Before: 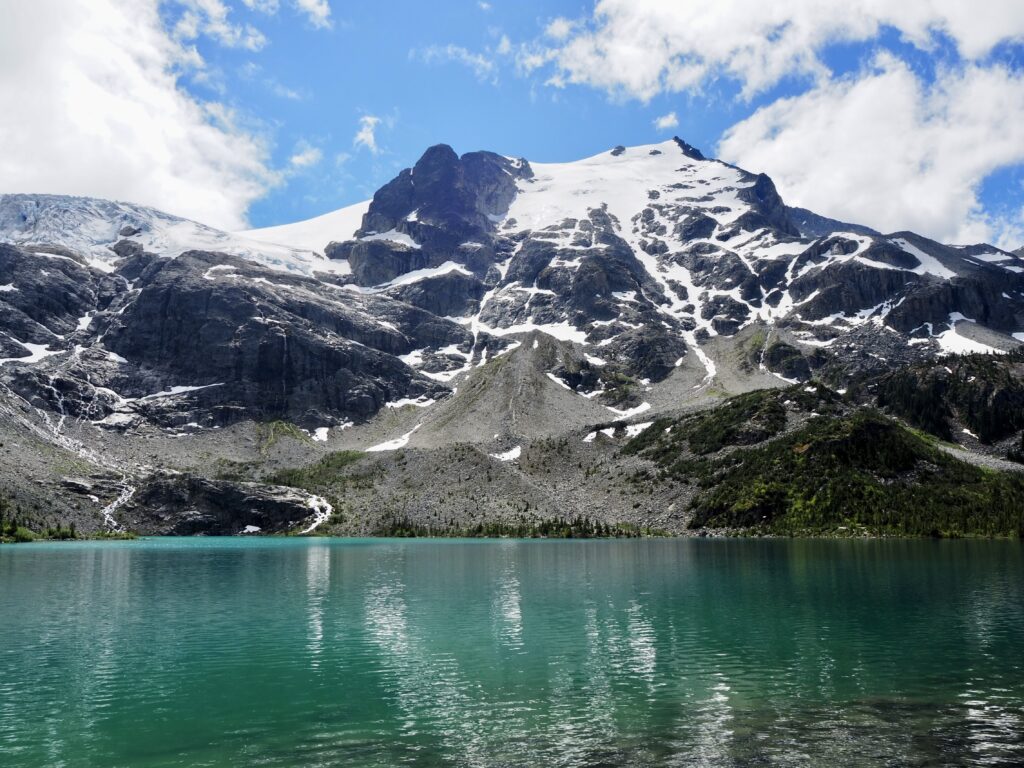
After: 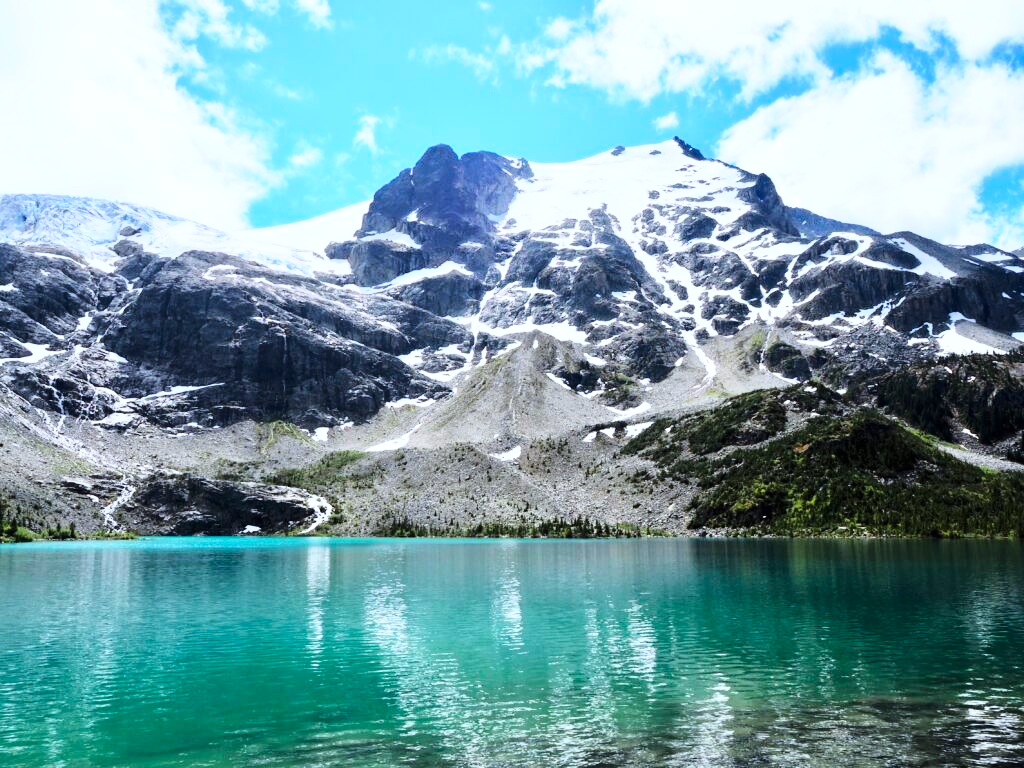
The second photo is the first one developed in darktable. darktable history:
exposure: exposure 0.238 EV, compensate exposure bias true, compensate highlight preservation false
base curve: curves: ch0 [(0, 0) (0.028, 0.03) (0.121, 0.232) (0.46, 0.748) (0.859, 0.968) (1, 1)]
color correction: highlights a* -0.792, highlights b* -8.85
